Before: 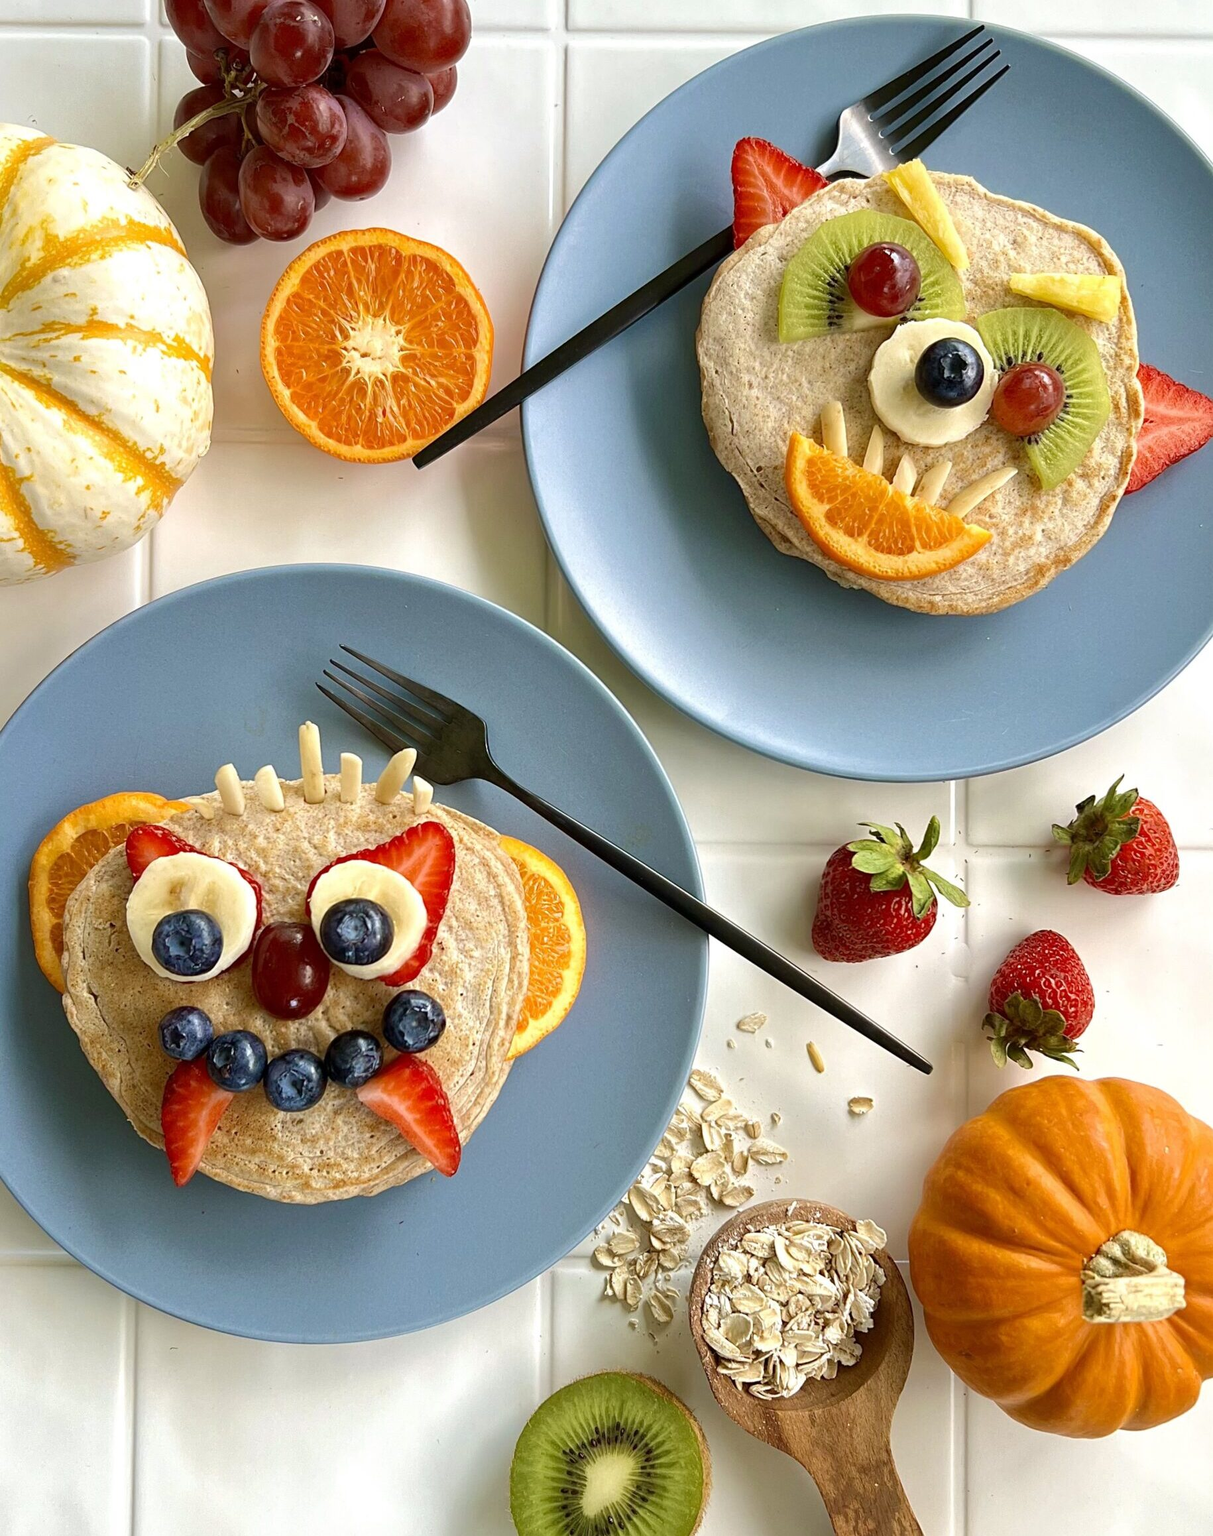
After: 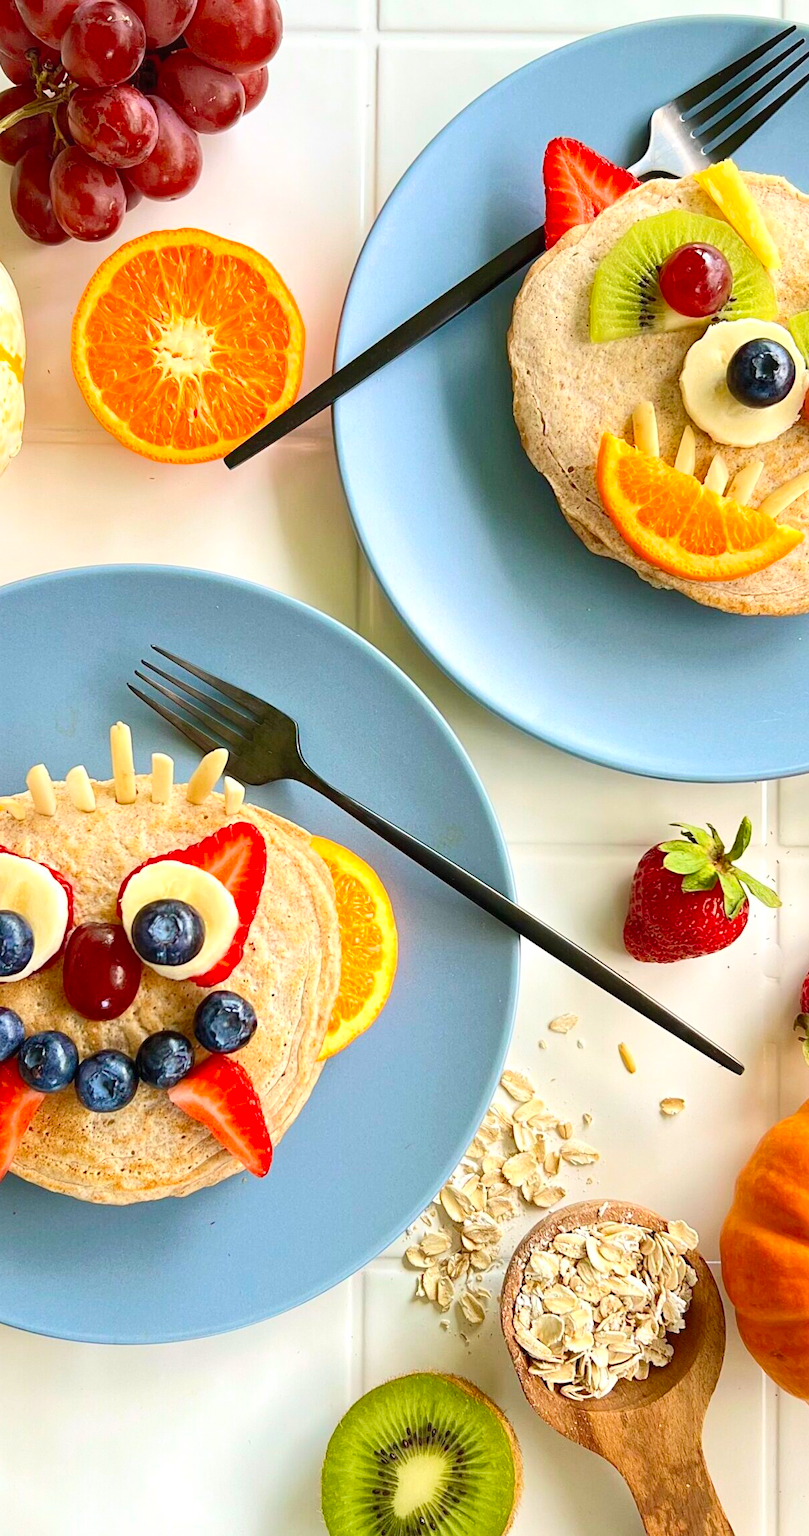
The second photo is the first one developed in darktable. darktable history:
crop and rotate: left 15.621%, right 17.712%
contrast brightness saturation: contrast 0.205, brightness 0.16, saturation 0.229
levels: levels [0, 0.478, 1]
